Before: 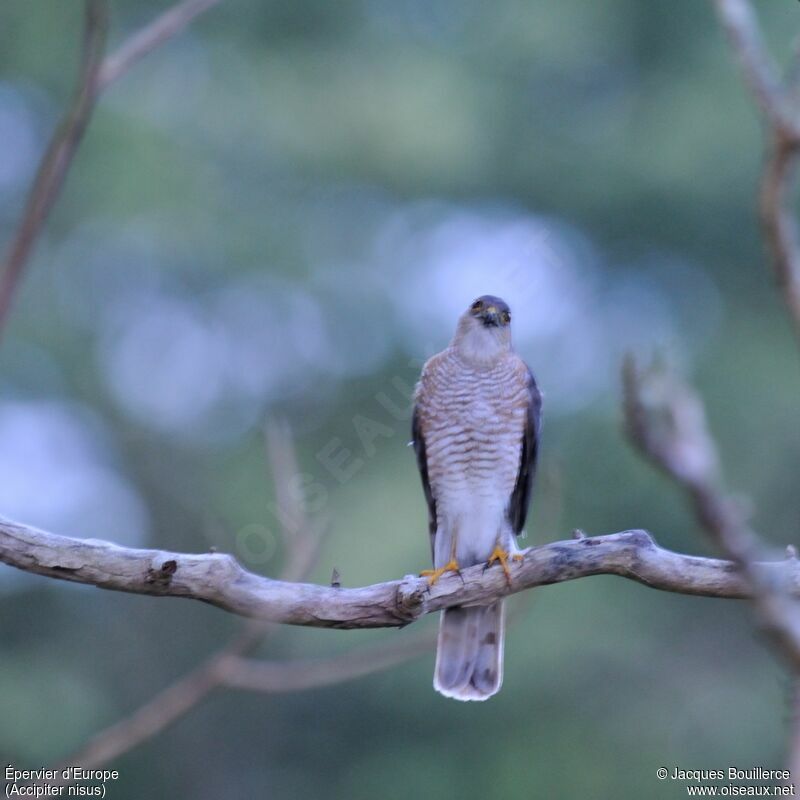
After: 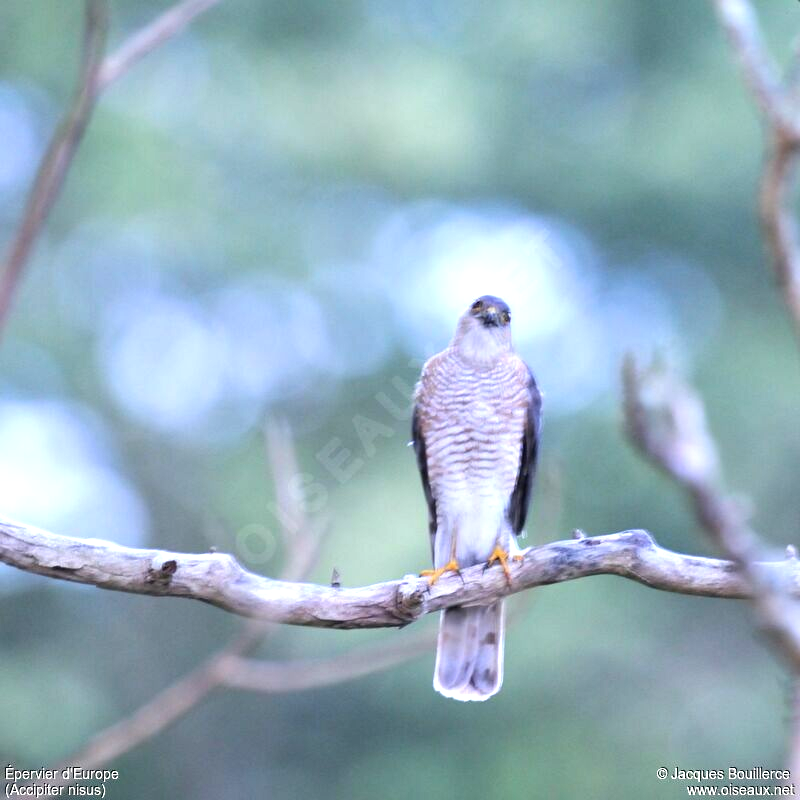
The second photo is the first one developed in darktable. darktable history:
levels: levels [0, 0.492, 0.984]
exposure: black level correction 0, exposure 1.1 EV, compensate highlight preservation false
